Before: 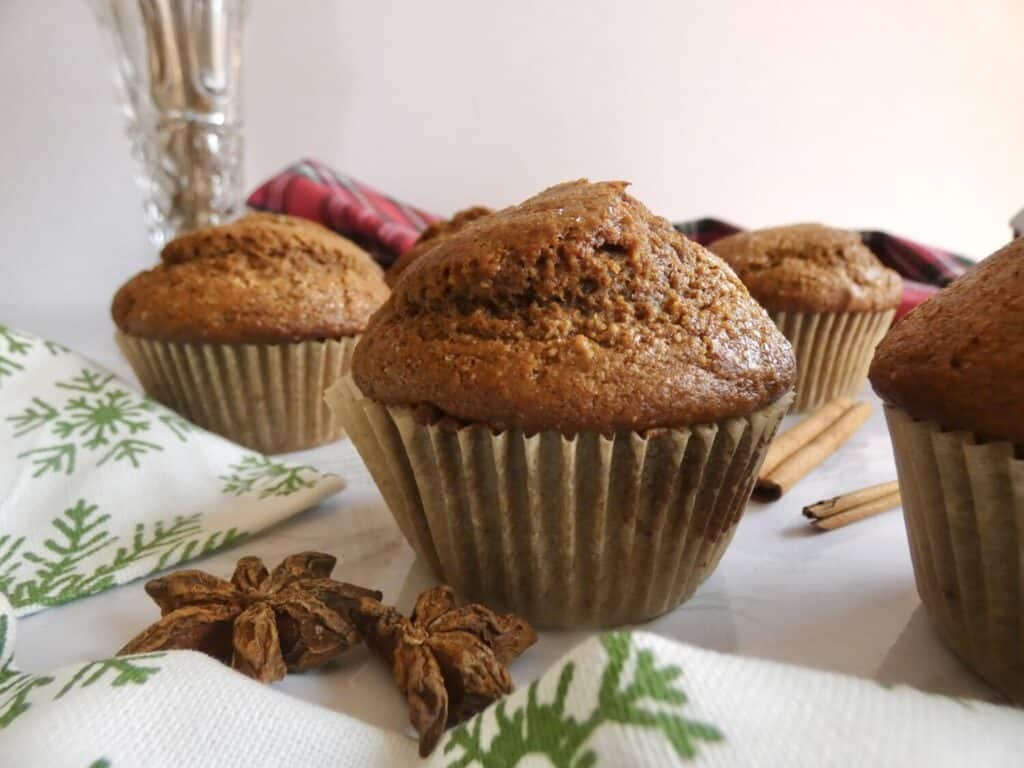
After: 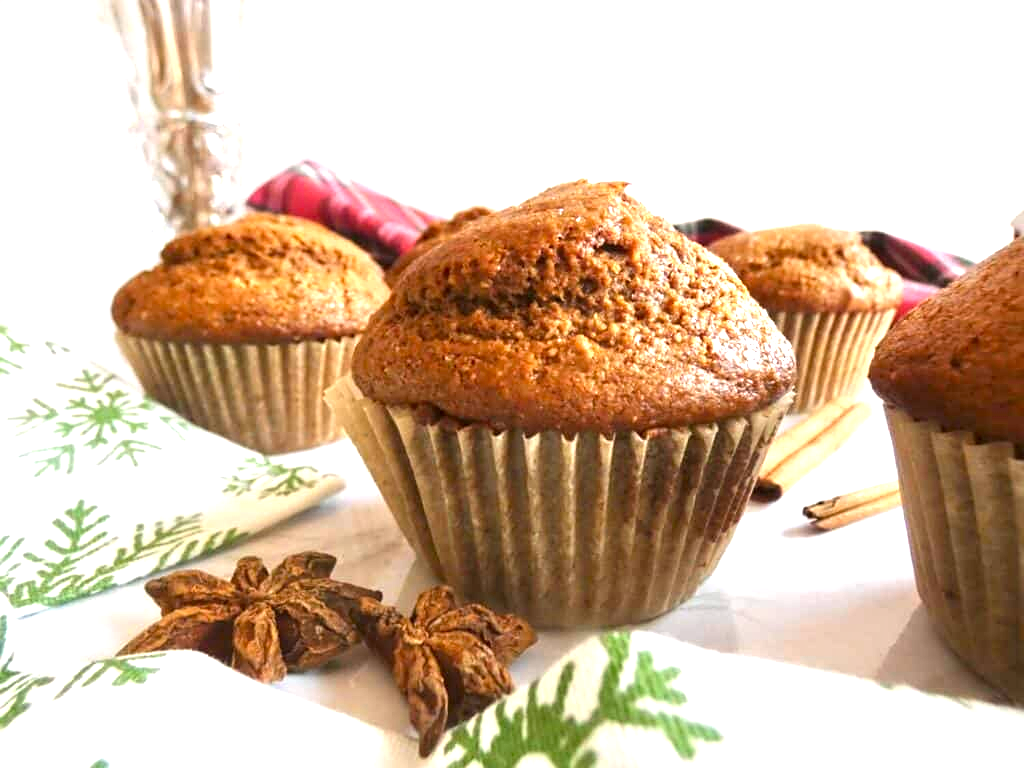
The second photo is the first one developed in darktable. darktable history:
sharpen: amount 0.217
local contrast: highlights 101%, shadows 100%, detail 119%, midtone range 0.2
exposure: black level correction 0, exposure 1.2 EV, compensate highlight preservation false
